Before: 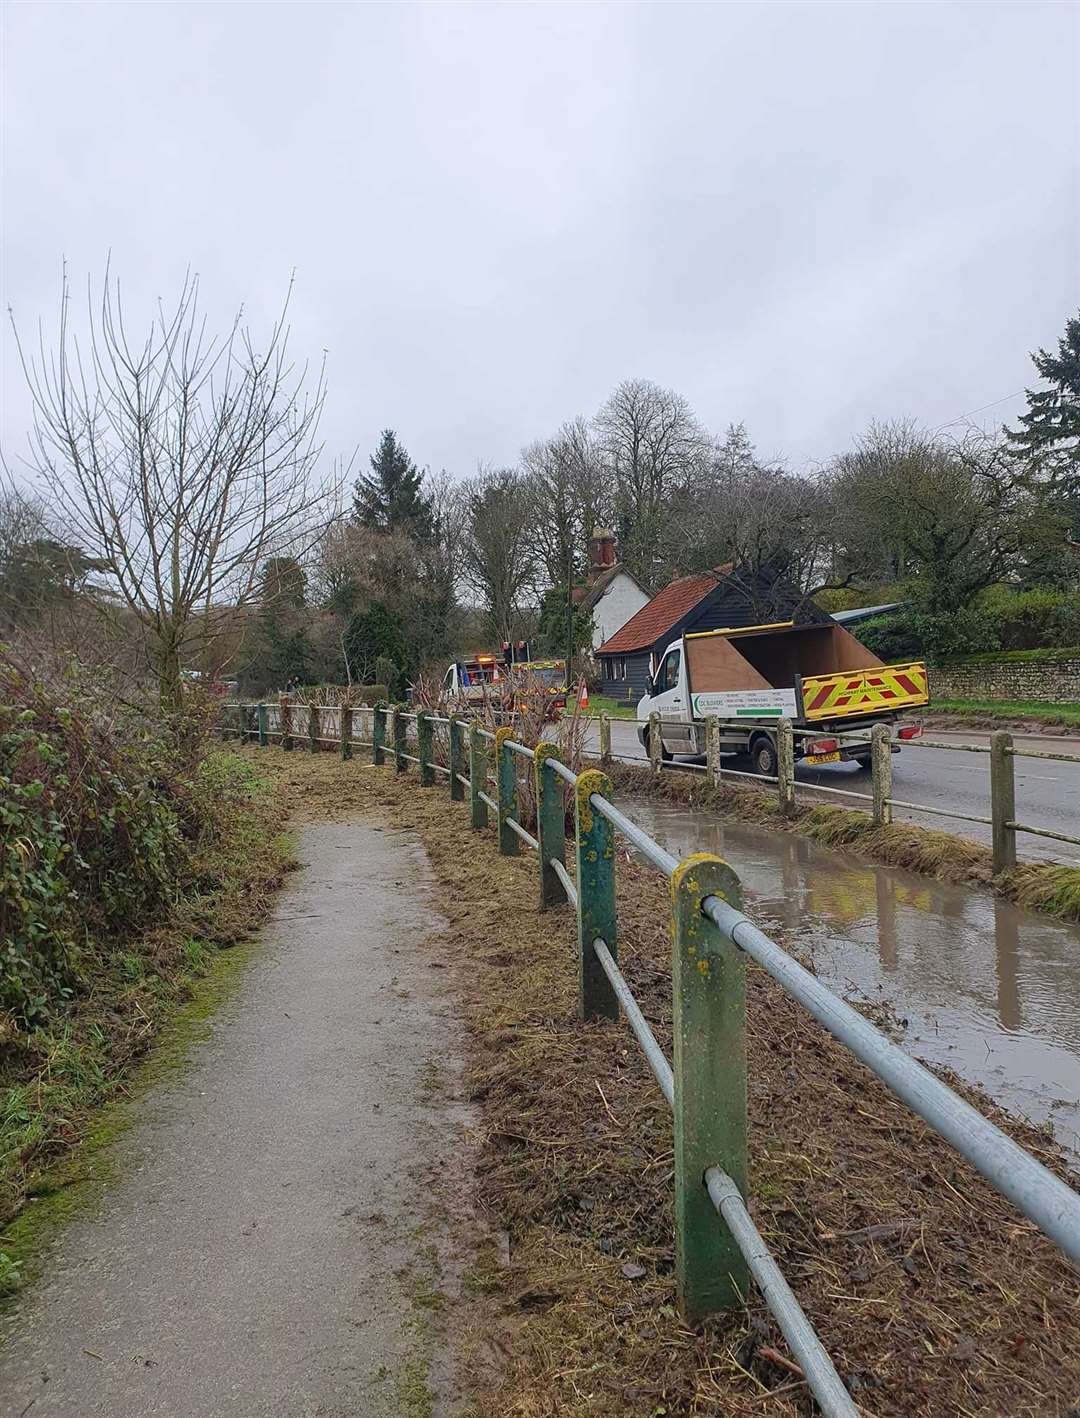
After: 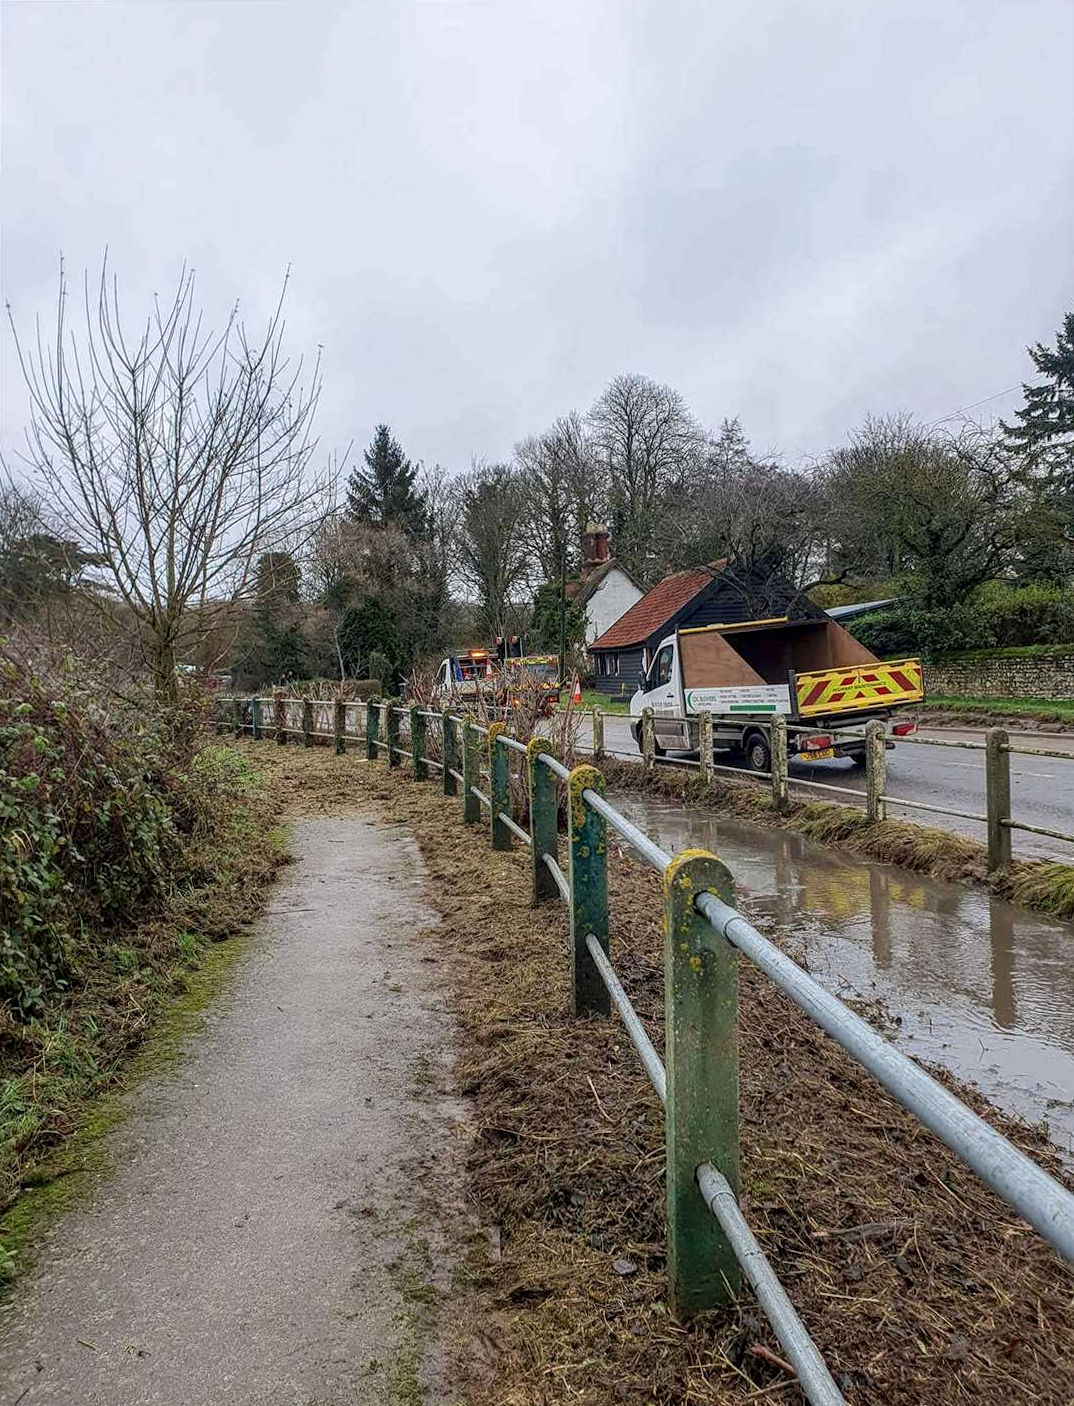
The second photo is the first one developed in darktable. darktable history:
color balance rgb: global vibrance -1%, saturation formula JzAzBz (2021)
rotate and perspective: rotation 0.192°, lens shift (horizontal) -0.015, crop left 0.005, crop right 0.996, crop top 0.006, crop bottom 0.99
local contrast: highlights 25%, detail 150%
